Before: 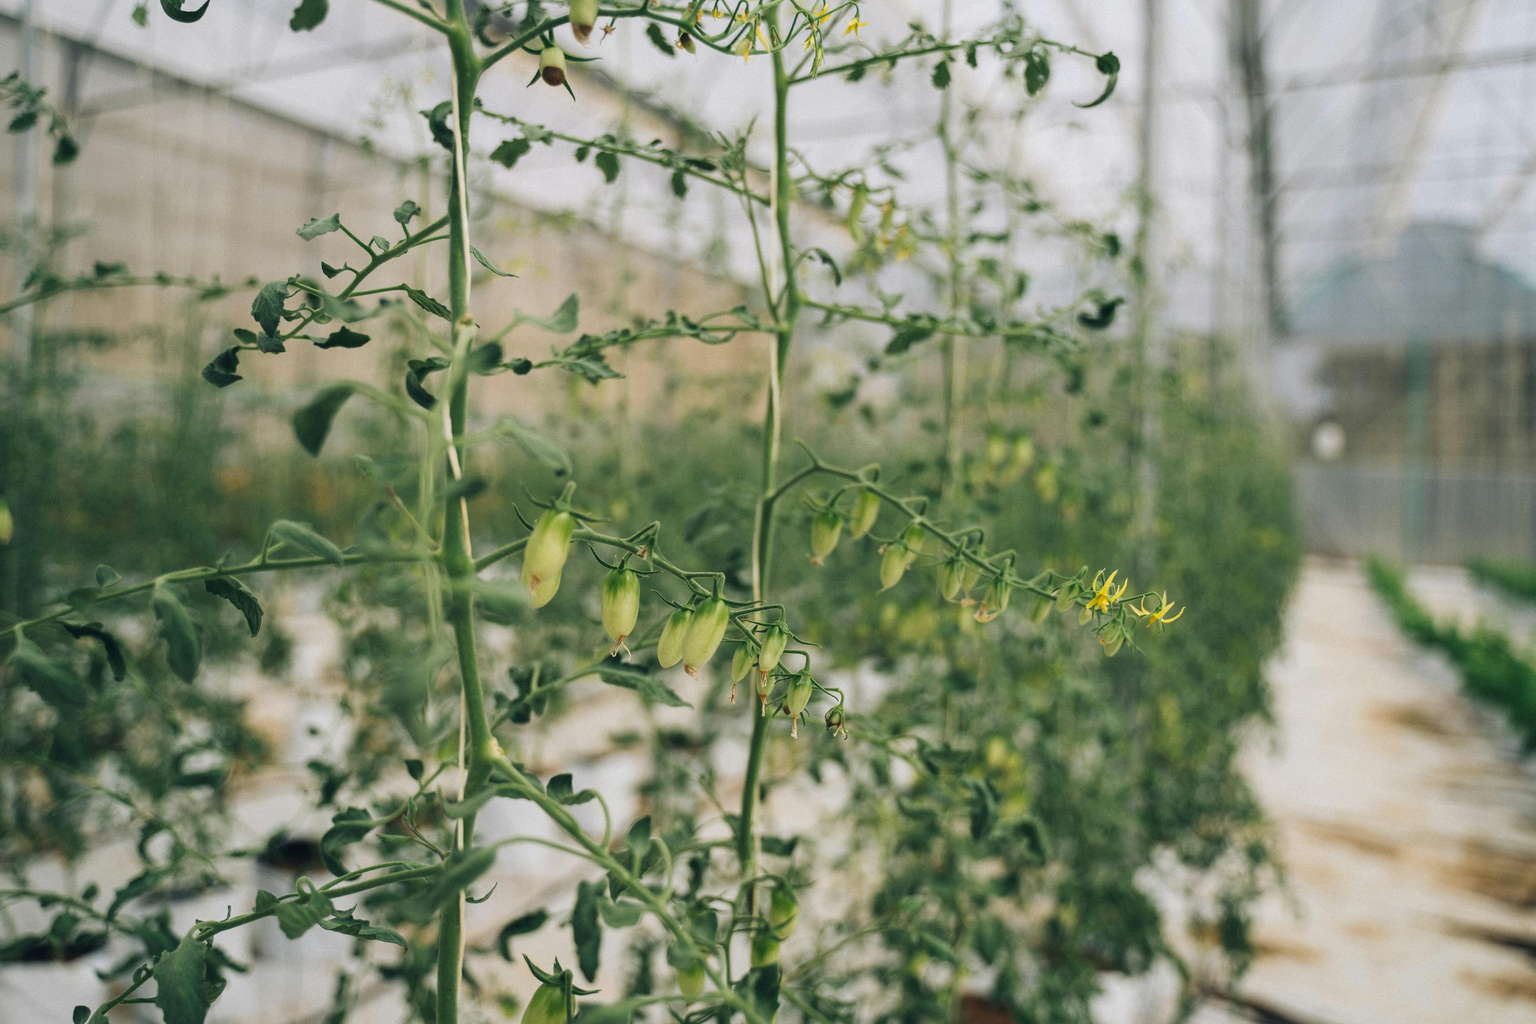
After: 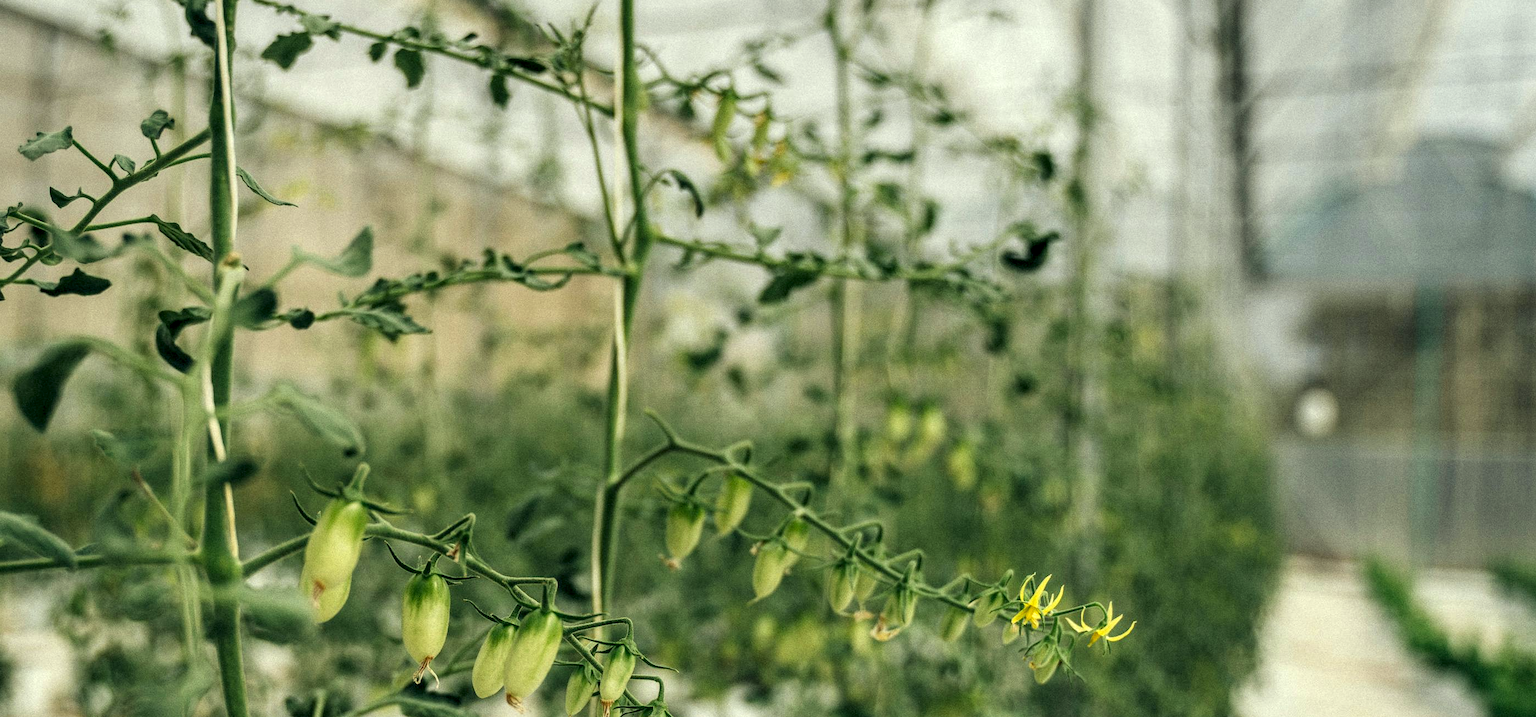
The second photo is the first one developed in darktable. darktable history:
crop: left 18.38%, top 11.092%, right 2.134%, bottom 33.217%
local contrast: highlights 60%, shadows 60%, detail 160%
color correction: highlights a* -5.94, highlights b* 11.19
